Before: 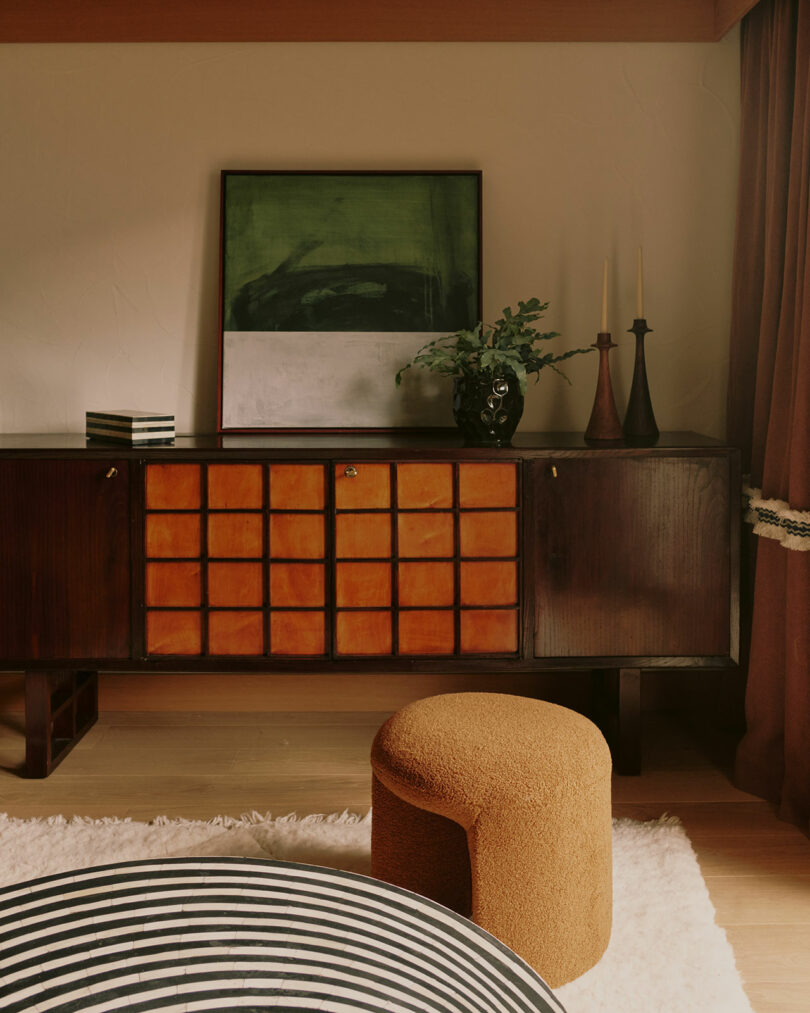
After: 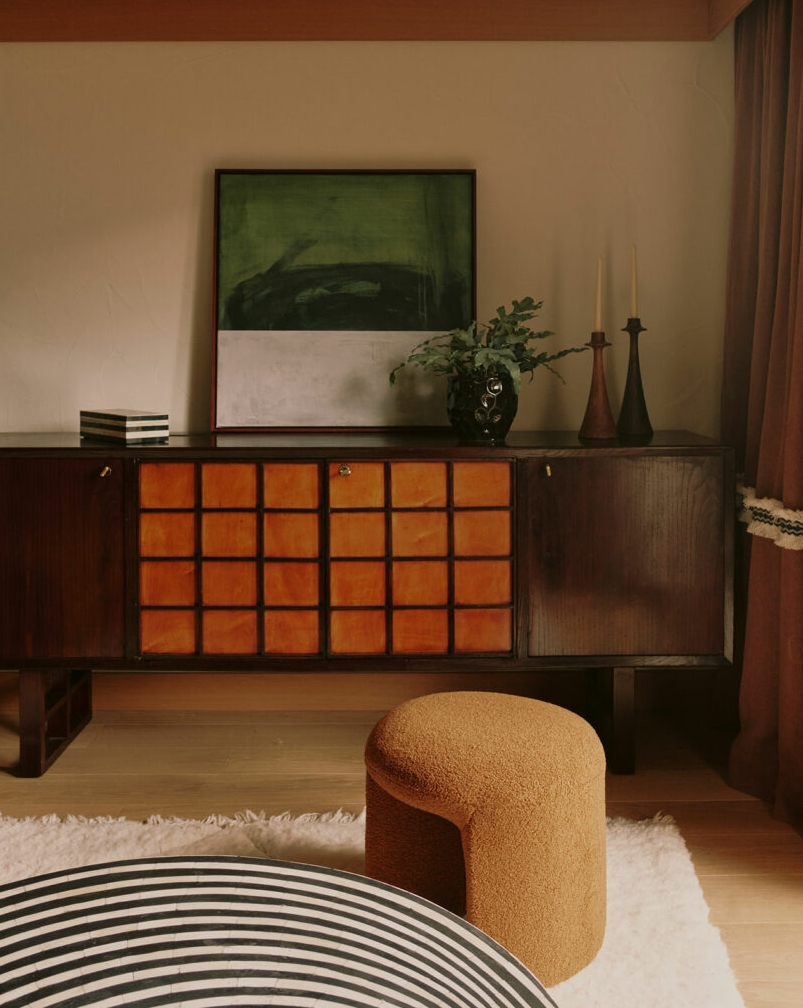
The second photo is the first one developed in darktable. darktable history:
crop and rotate: left 0.749%, top 0.131%, bottom 0.27%
